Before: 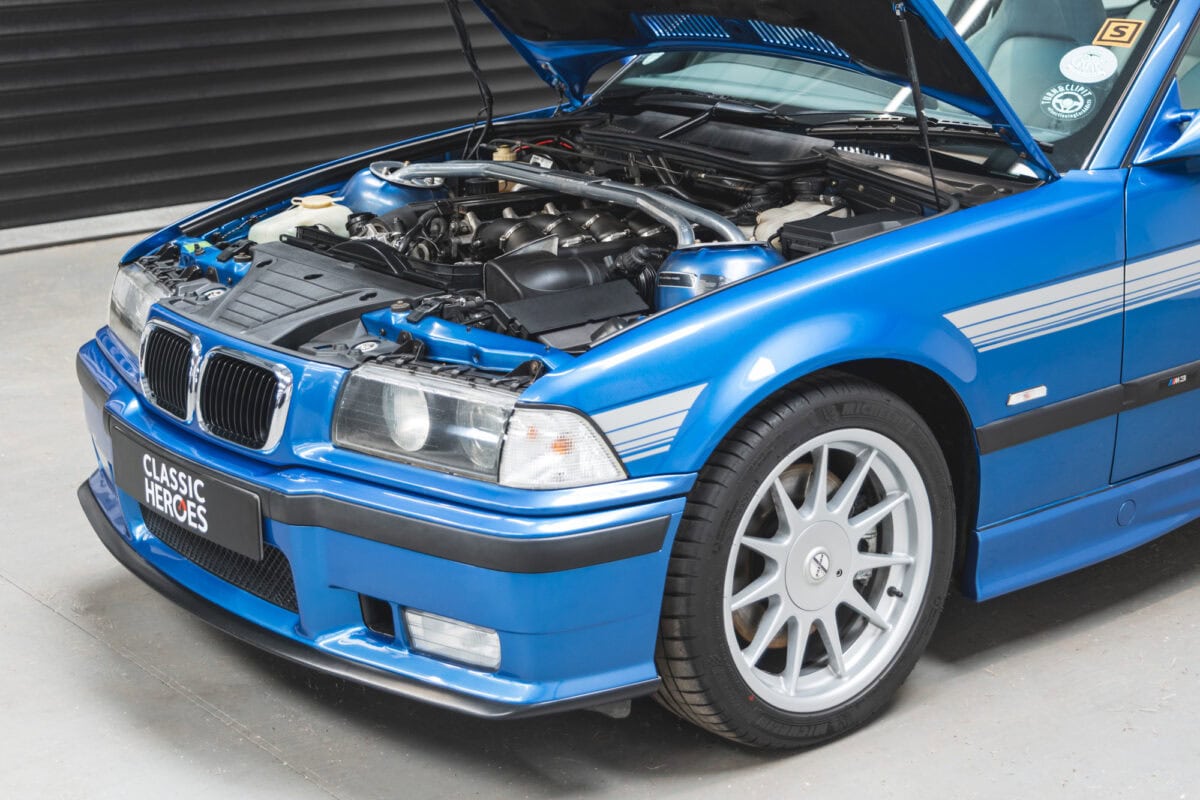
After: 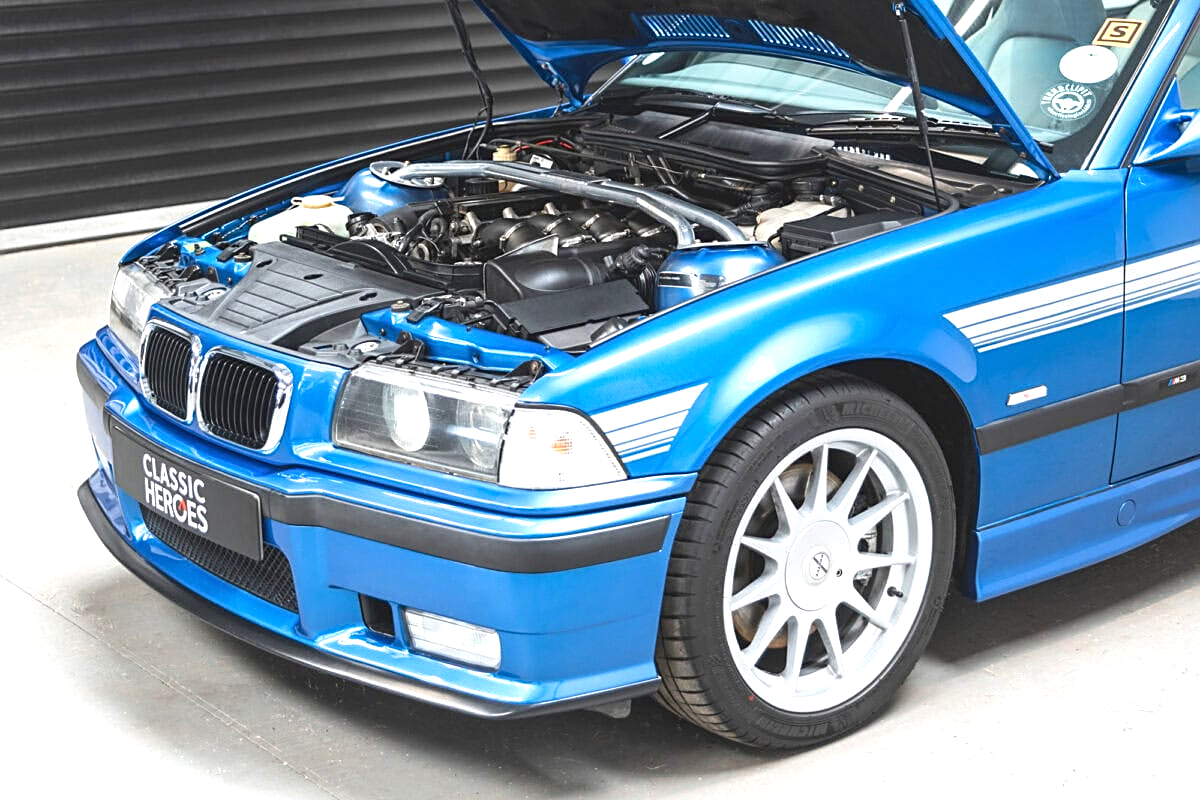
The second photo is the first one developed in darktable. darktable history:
sharpen: on, module defaults
exposure: exposure 0.7 EV, compensate highlight preservation false
